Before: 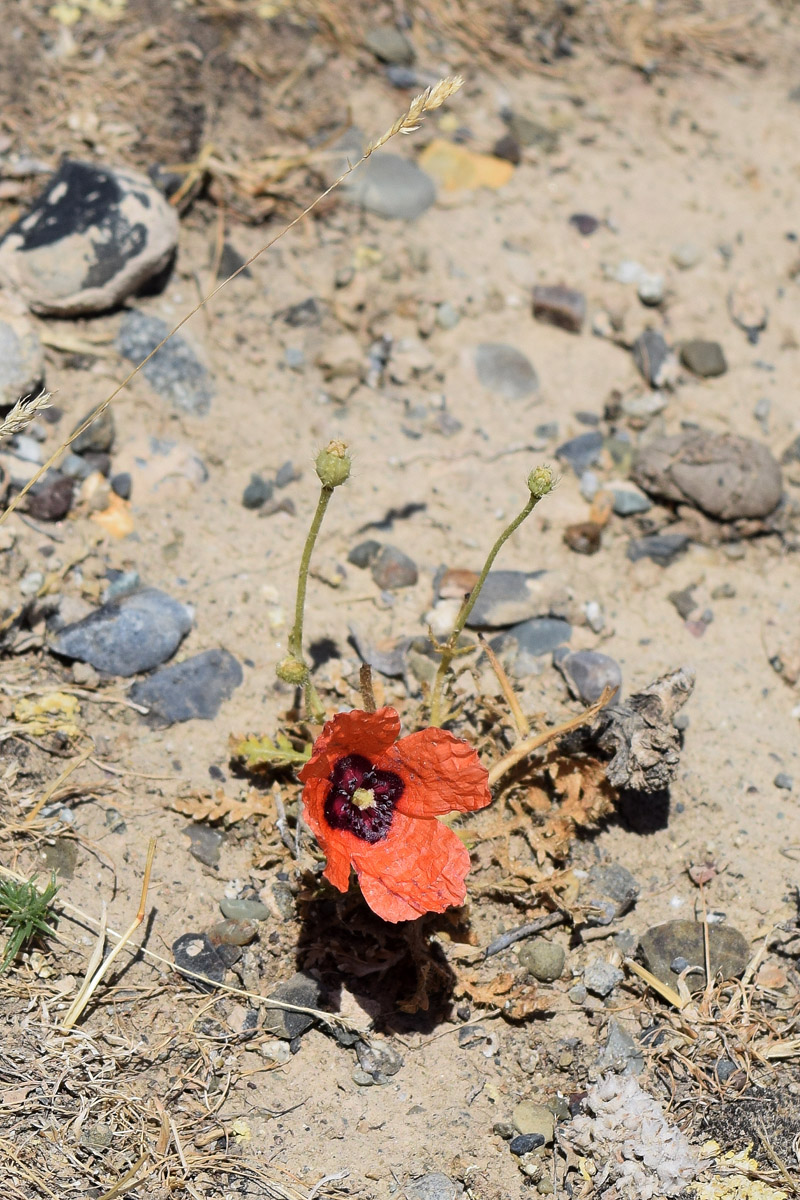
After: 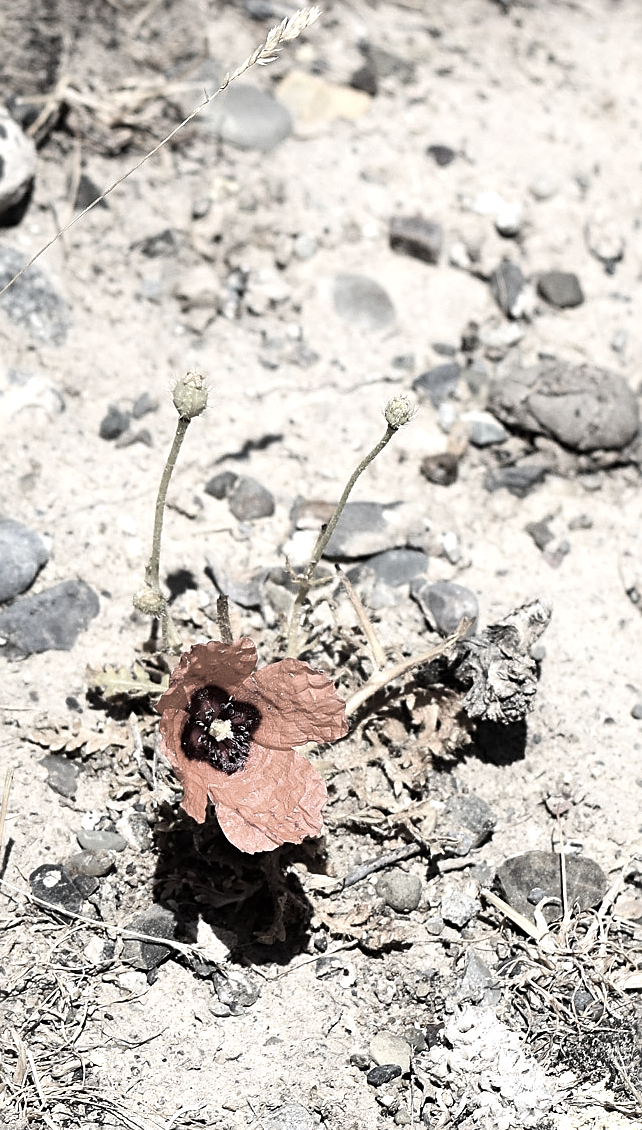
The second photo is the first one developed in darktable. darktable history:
crop and rotate: left 17.959%, top 5.771%, right 1.742%
color correction: saturation 0.3
shadows and highlights: radius 110.86, shadows 51.09, white point adjustment 9.16, highlights -4.17, highlights color adjustment 32.2%, soften with gaussian
sharpen: on, module defaults
tone equalizer: -8 EV -0.417 EV, -7 EV -0.389 EV, -6 EV -0.333 EV, -5 EV -0.222 EV, -3 EV 0.222 EV, -2 EV 0.333 EV, -1 EV 0.389 EV, +0 EV 0.417 EV, edges refinement/feathering 500, mask exposure compensation -1.57 EV, preserve details no
